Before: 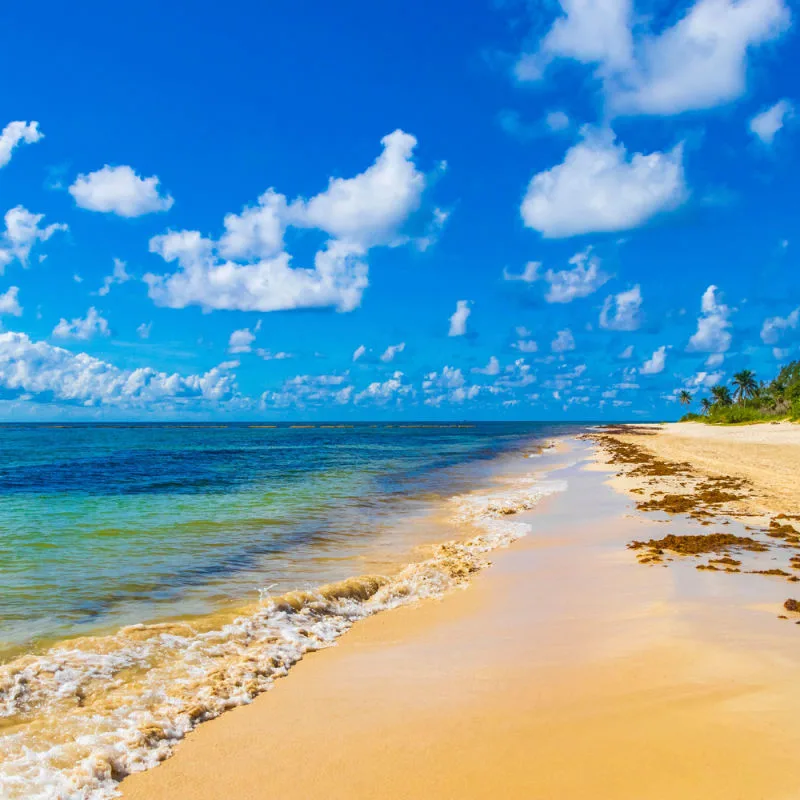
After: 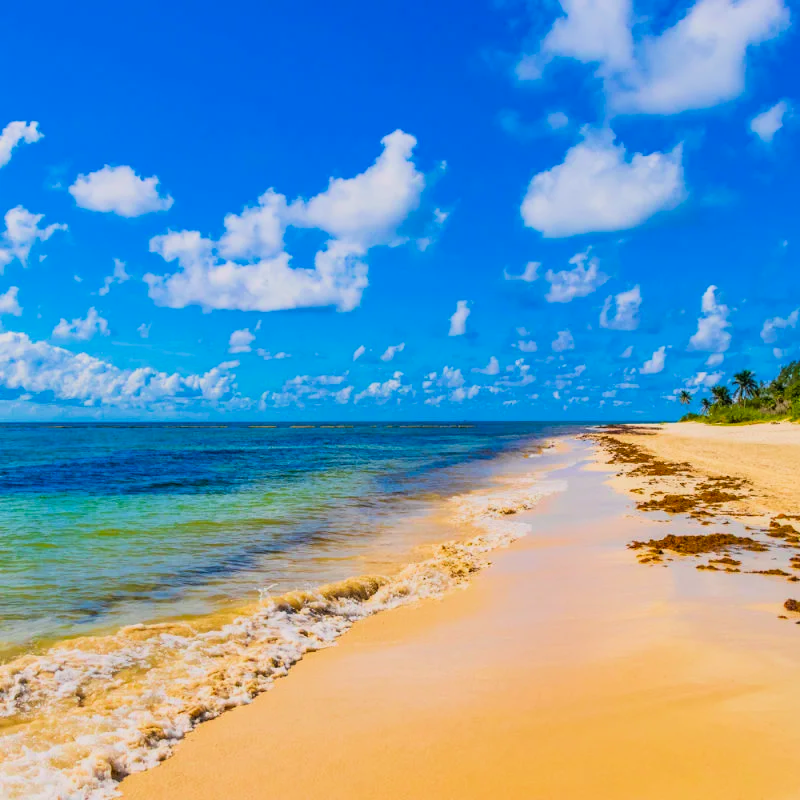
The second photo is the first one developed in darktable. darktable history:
color correction: highlights a* 3.22, highlights b* 1.93, saturation 1.19
filmic rgb: black relative exposure -11.88 EV, white relative exposure 5.43 EV, threshold 3 EV, hardness 4.49, latitude 50%, contrast 1.14, color science v5 (2021), contrast in shadows safe, contrast in highlights safe, enable highlight reconstruction true
